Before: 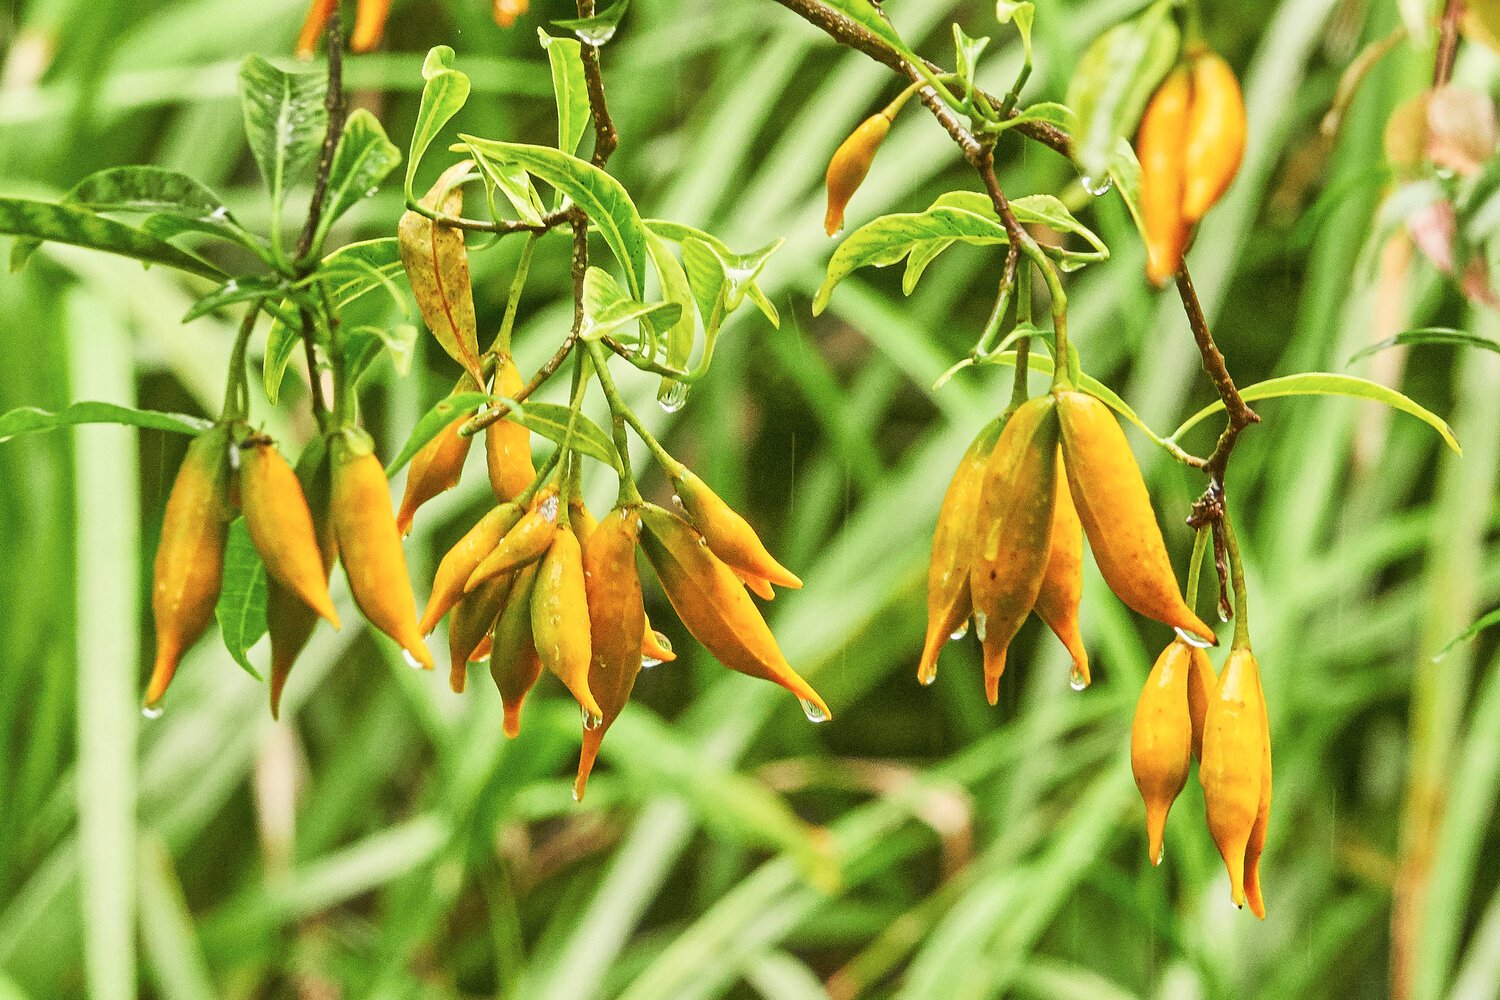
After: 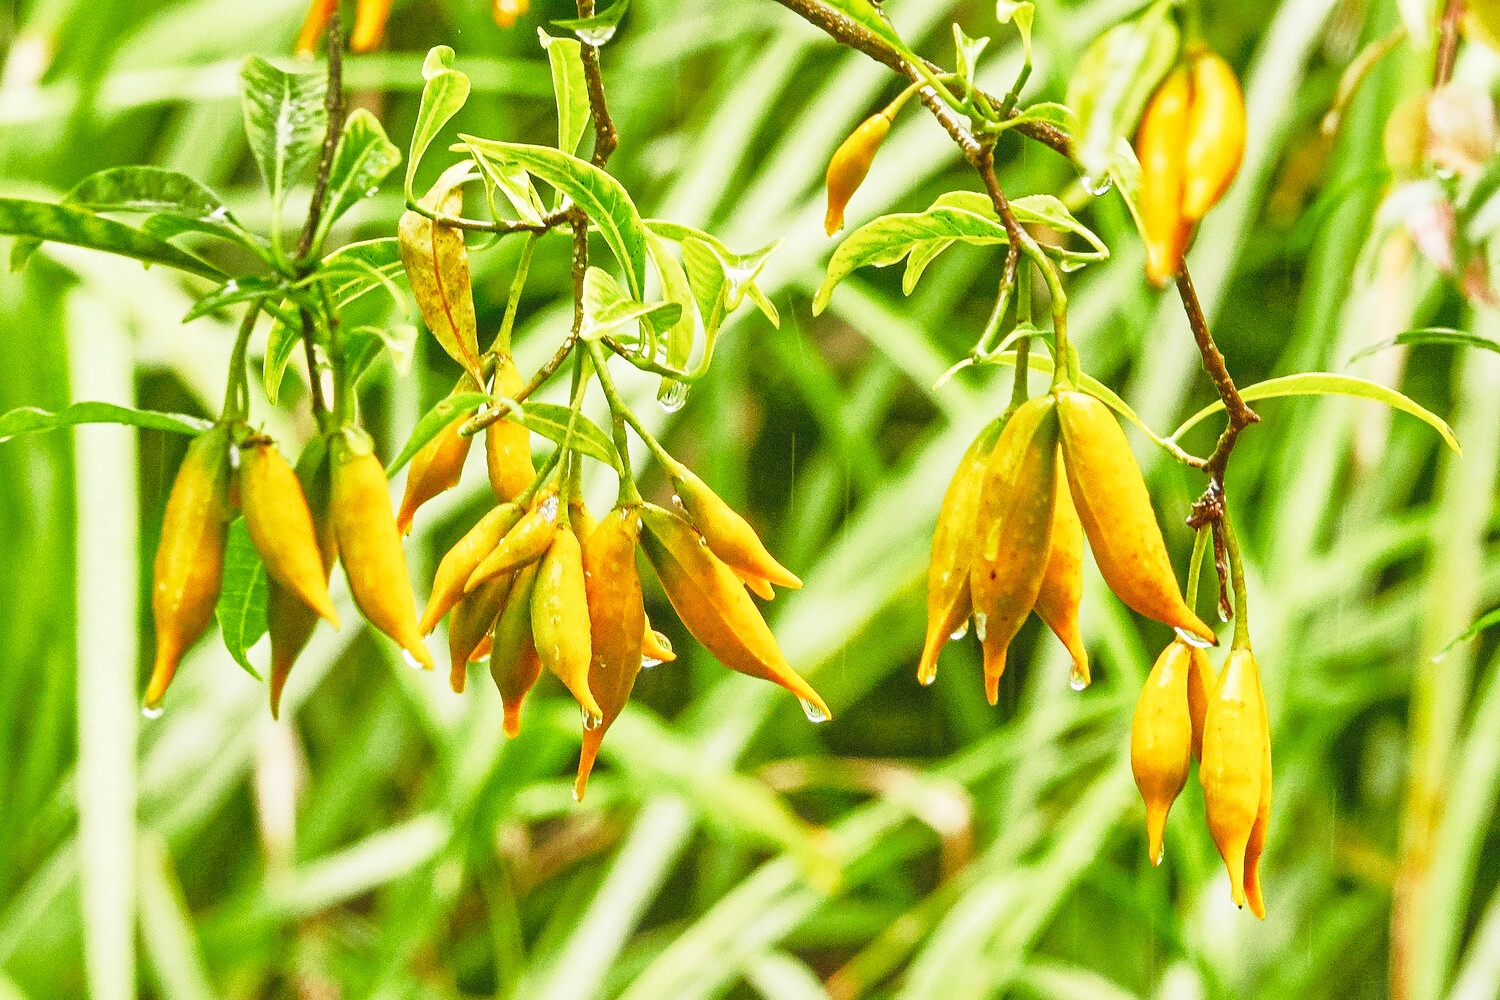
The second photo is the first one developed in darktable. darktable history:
shadows and highlights: on, module defaults
base curve: curves: ch0 [(0, 0) (0.028, 0.03) (0.121, 0.232) (0.46, 0.748) (0.859, 0.968) (1, 1)], preserve colors none
